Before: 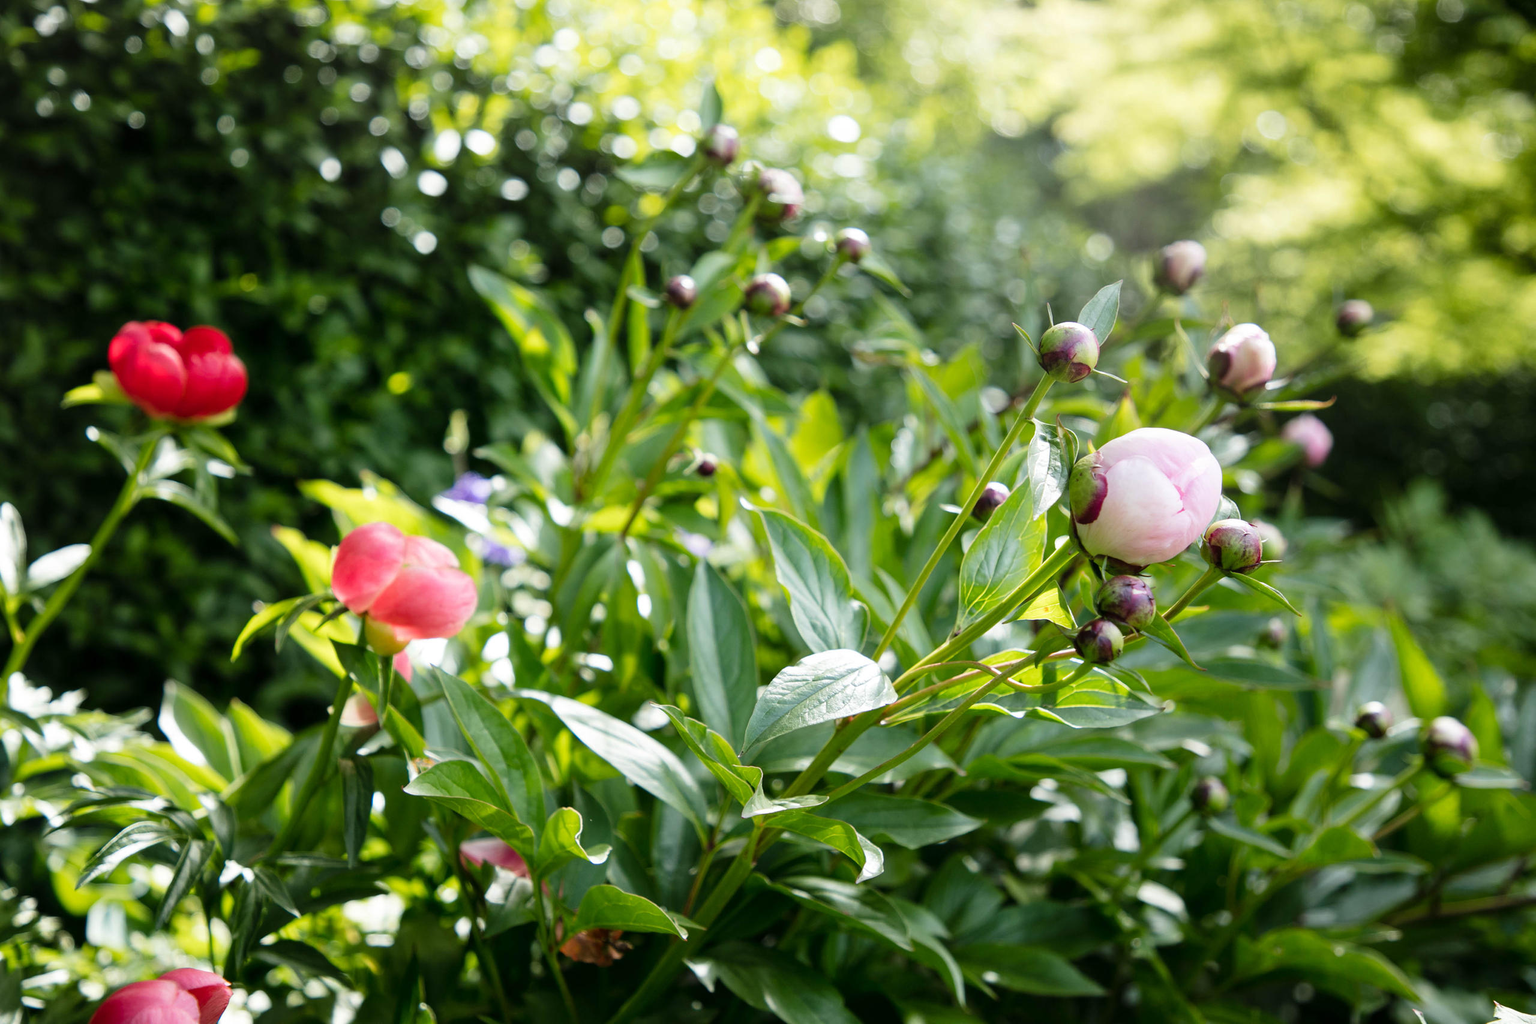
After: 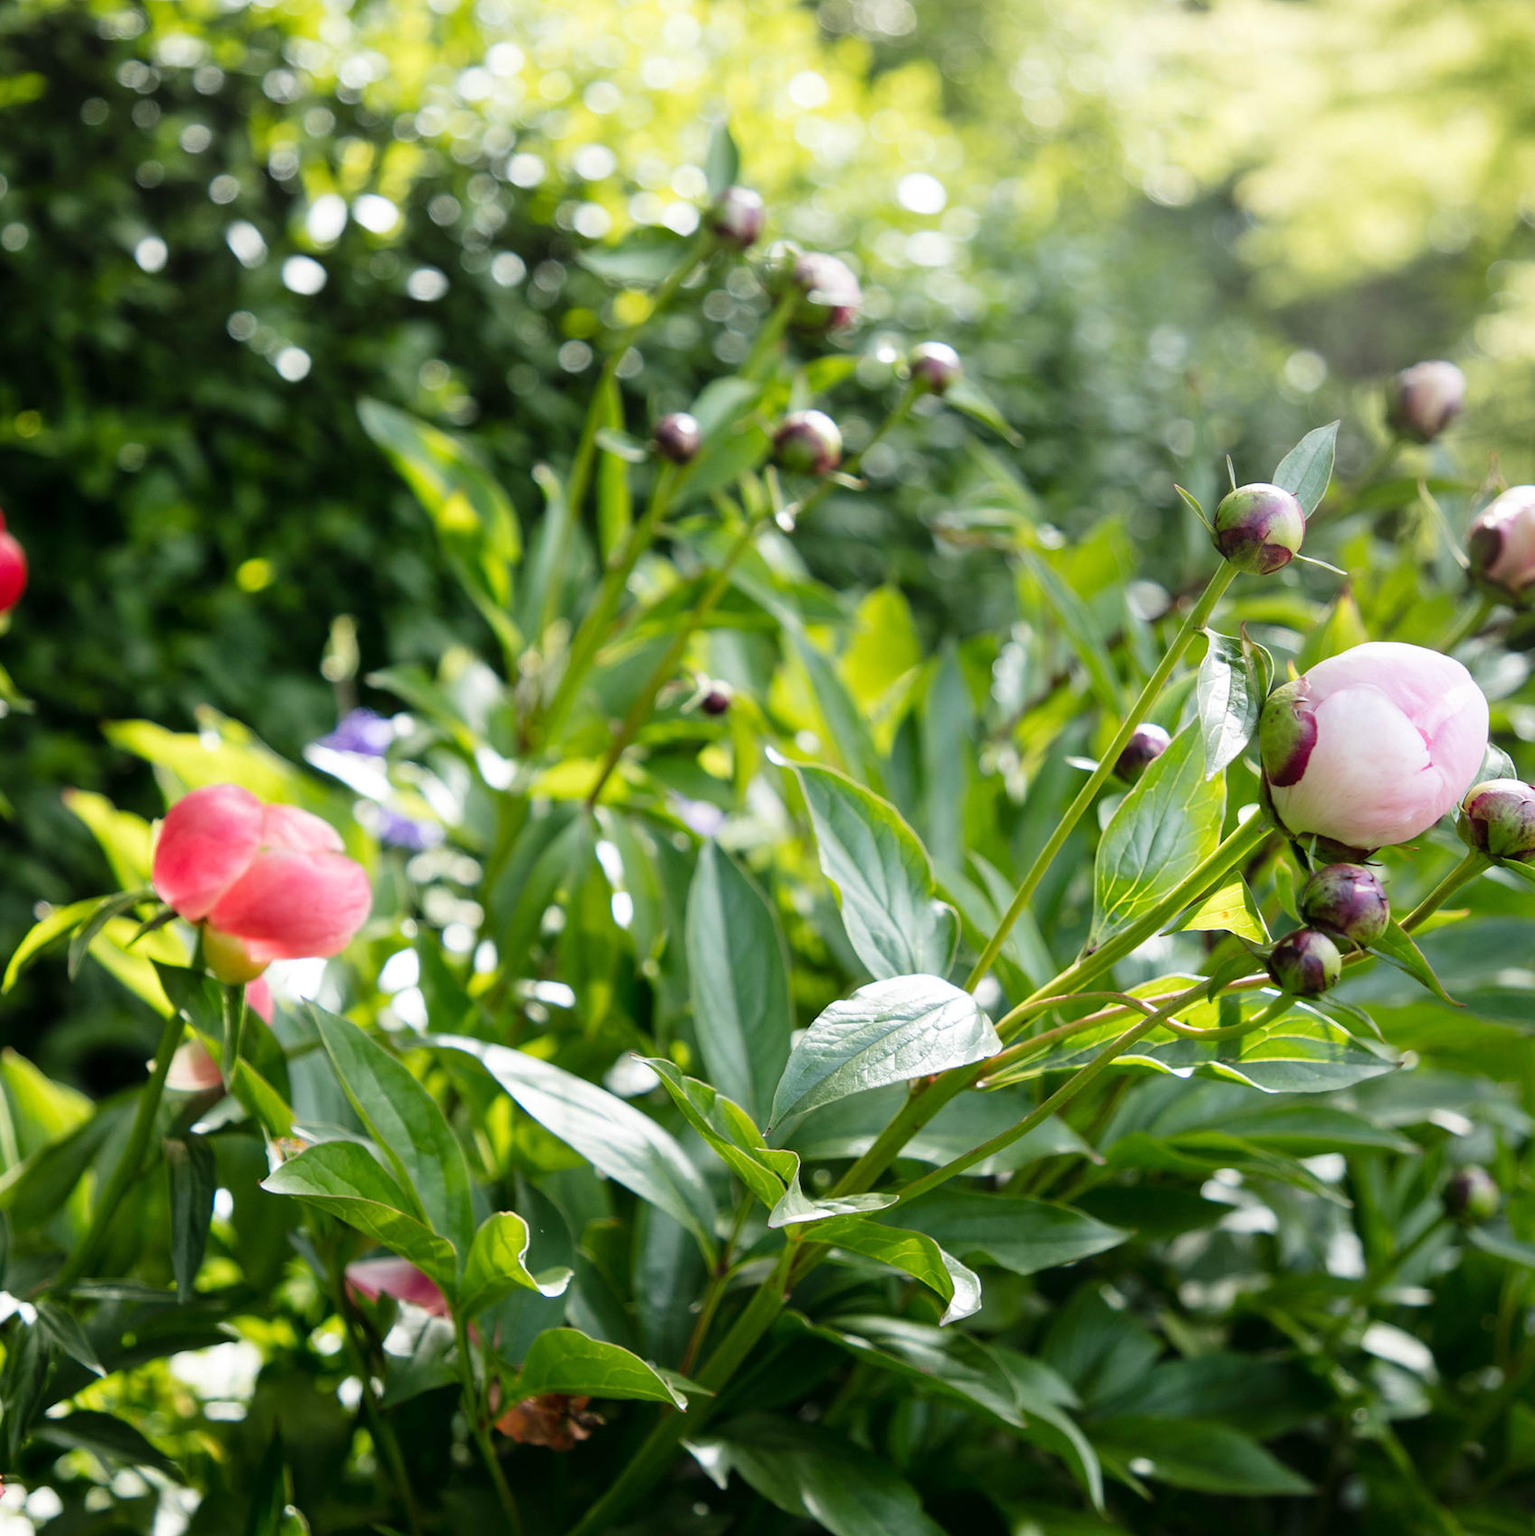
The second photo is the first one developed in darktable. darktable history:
crop and rotate: left 14.981%, right 18.396%
